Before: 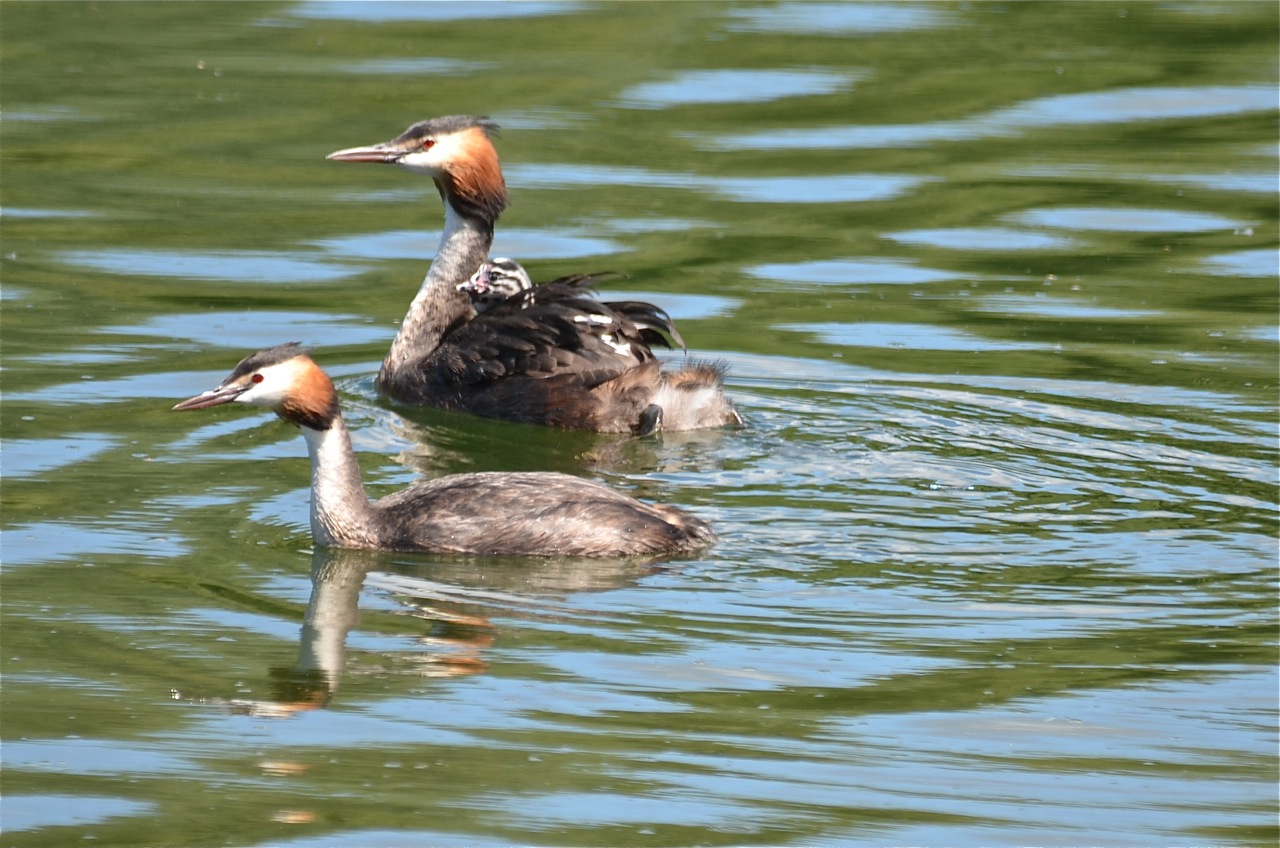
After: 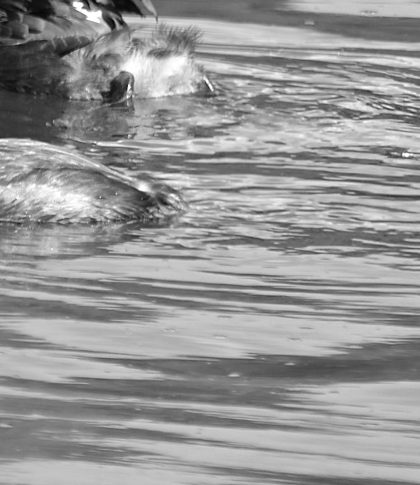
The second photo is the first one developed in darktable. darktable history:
crop: left 40.878%, top 39.176%, right 25.993%, bottom 3.081%
monochrome: on, module defaults
rotate and perspective: rotation 0.192°, lens shift (horizontal) -0.015, crop left 0.005, crop right 0.996, crop top 0.006, crop bottom 0.99
color balance: contrast 6.48%, output saturation 113.3%
